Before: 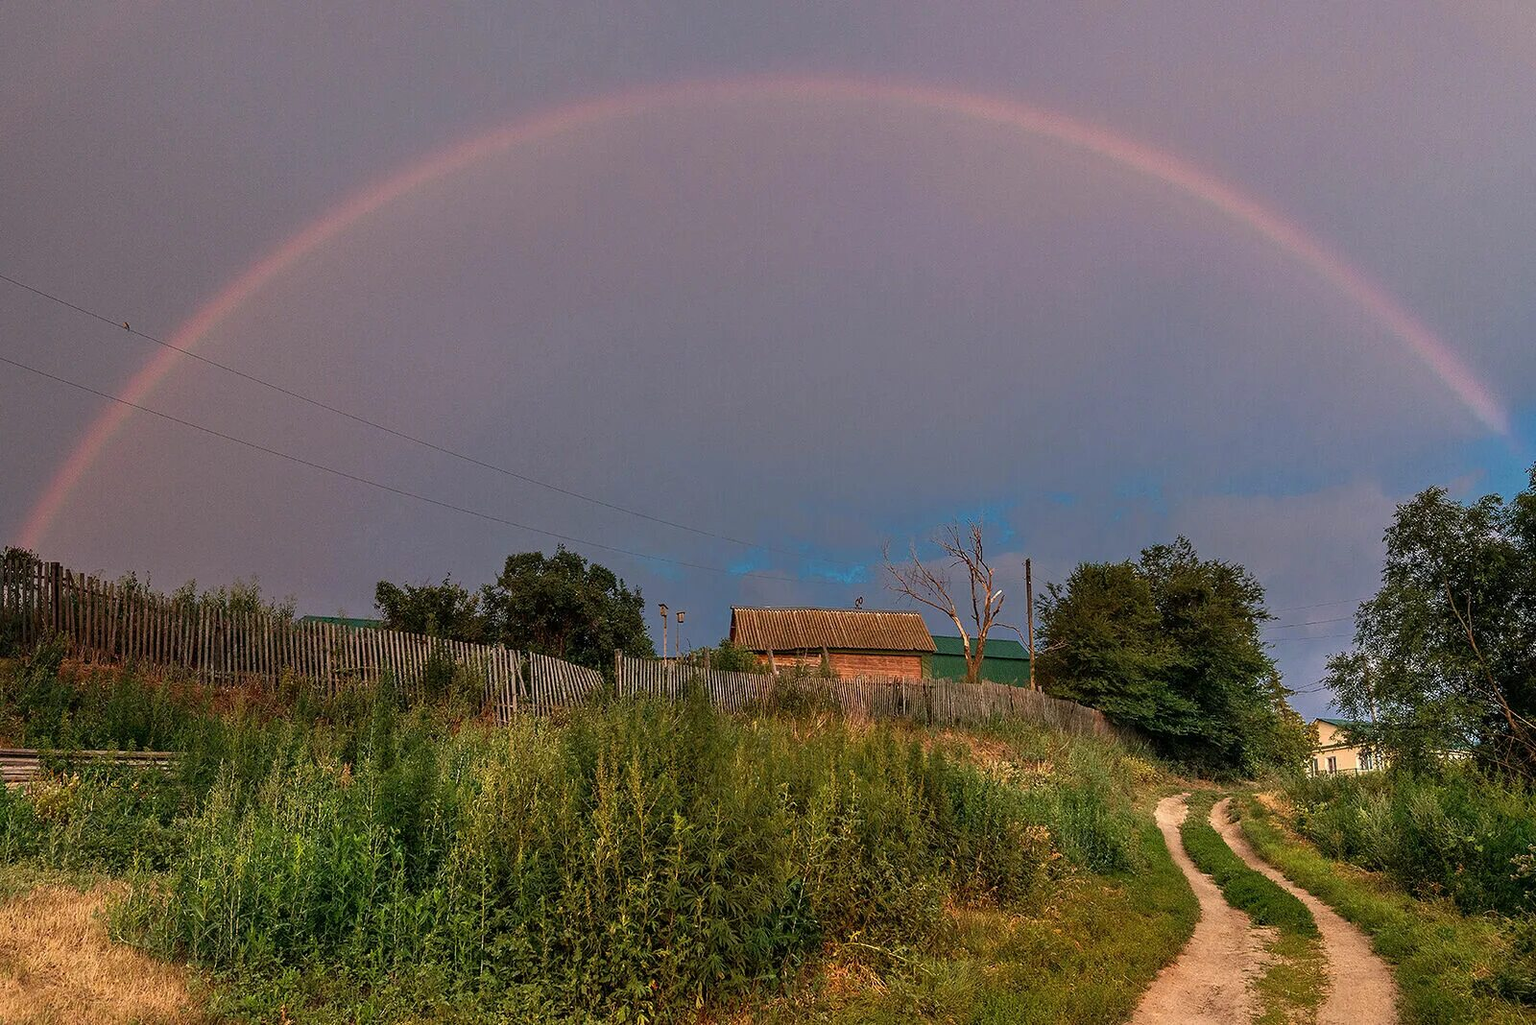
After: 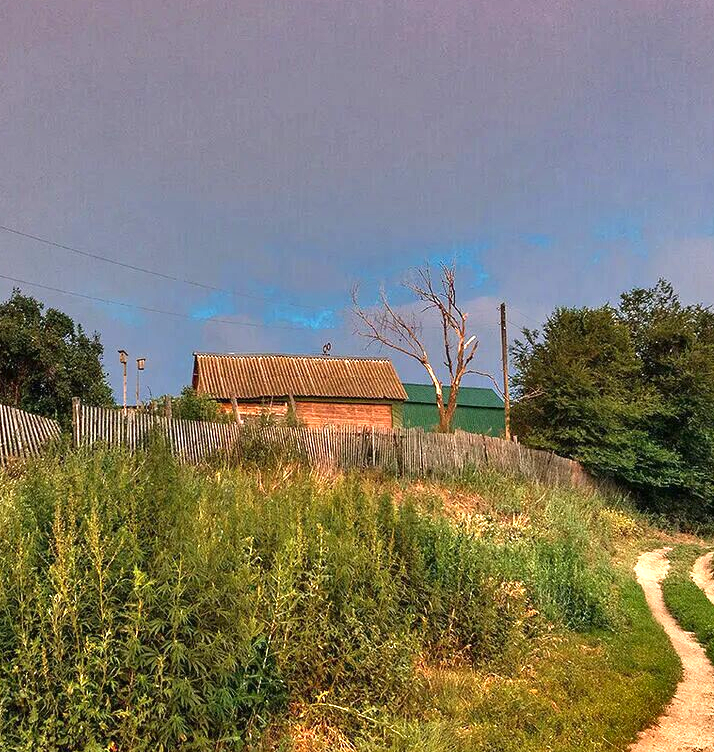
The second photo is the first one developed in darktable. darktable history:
shadows and highlights: shadows 24.54, highlights -77.7, soften with gaussian
crop: left 35.505%, top 26.141%, right 19.831%, bottom 3.407%
exposure: black level correction 0, exposure 1.107 EV, compensate highlight preservation false
